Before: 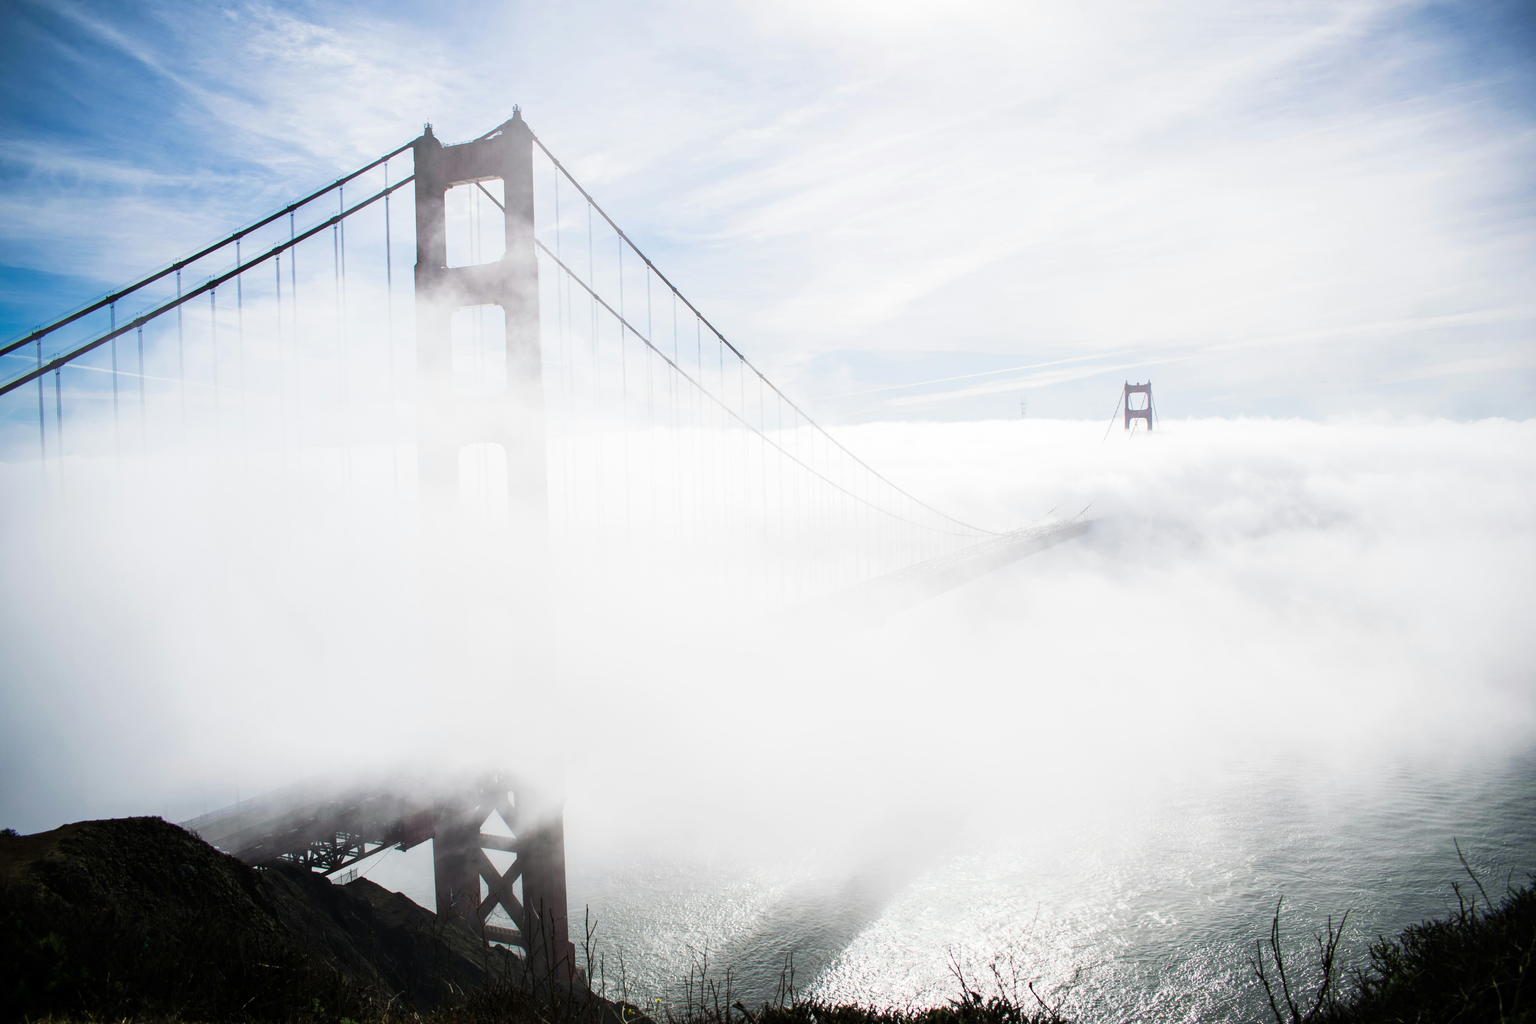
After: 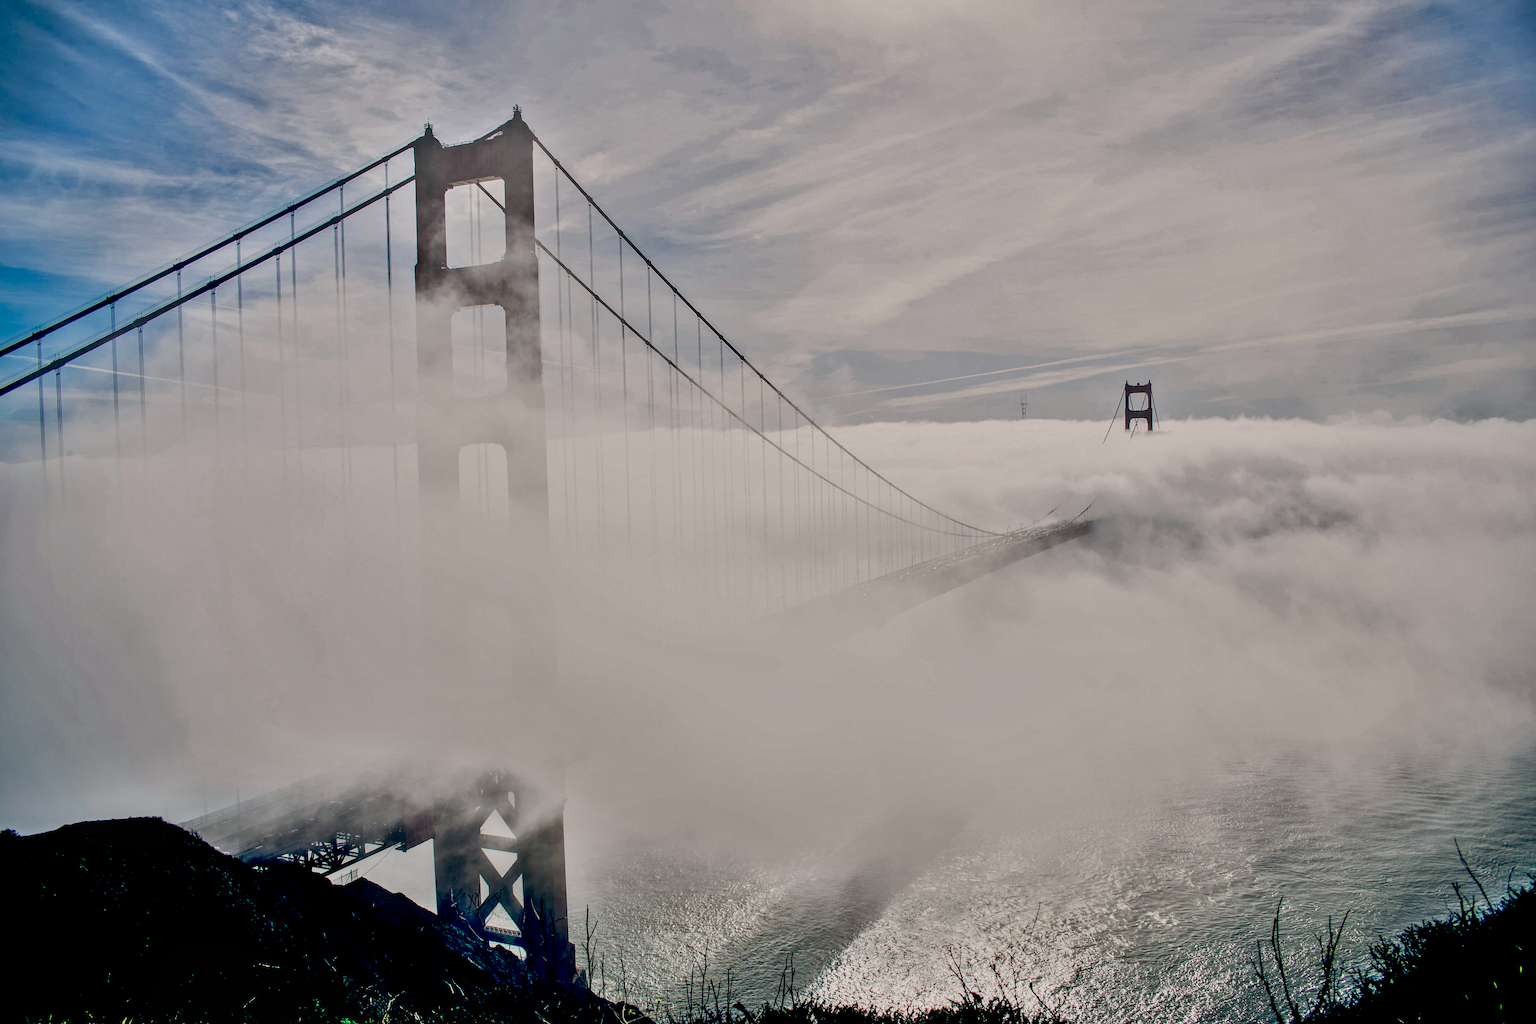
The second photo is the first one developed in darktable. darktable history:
shadows and highlights: shadows 80.73, white point adjustment -9.07, highlights -61.46, soften with gaussian
local contrast: detail 130%
sharpen: on, module defaults
color balance: lift [0.975, 0.993, 1, 1.015], gamma [1.1, 1, 1, 0.945], gain [1, 1.04, 1, 0.95]
